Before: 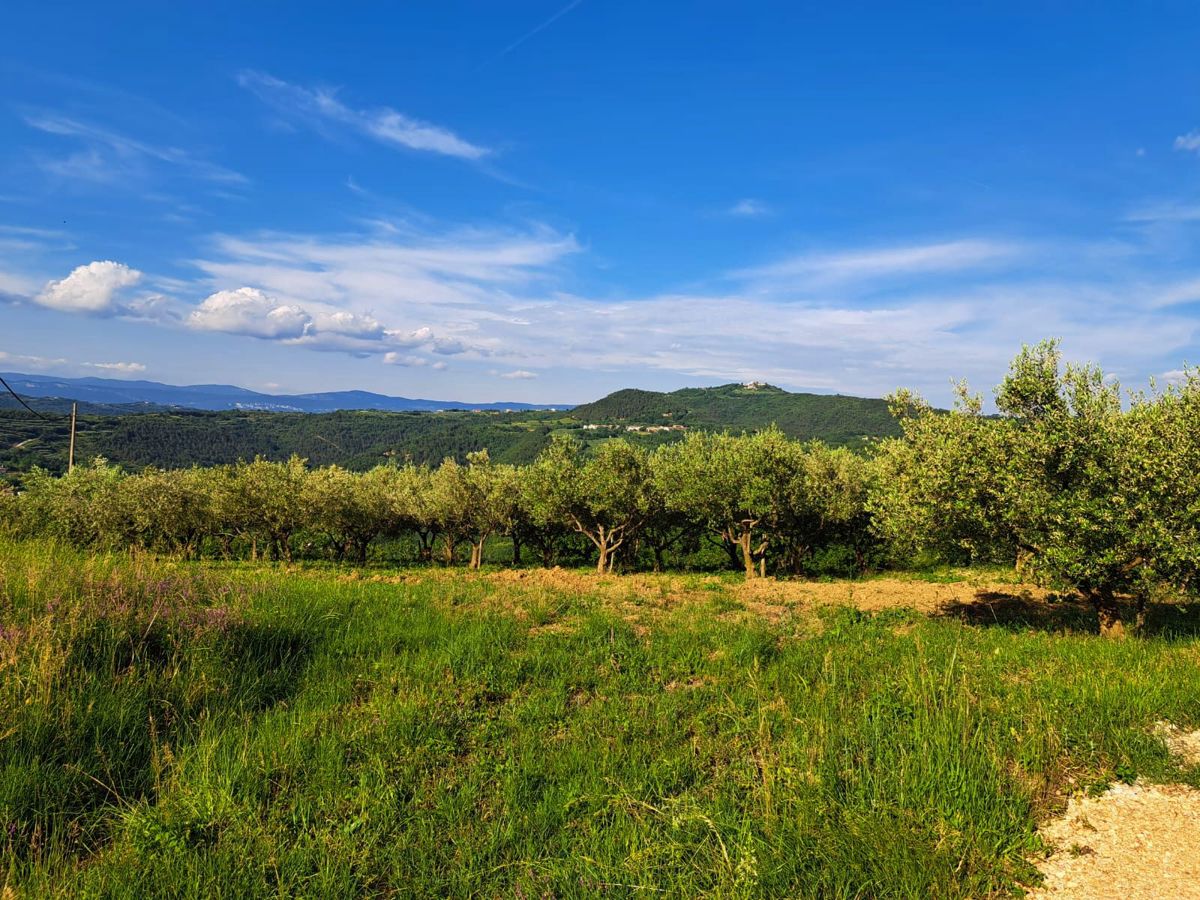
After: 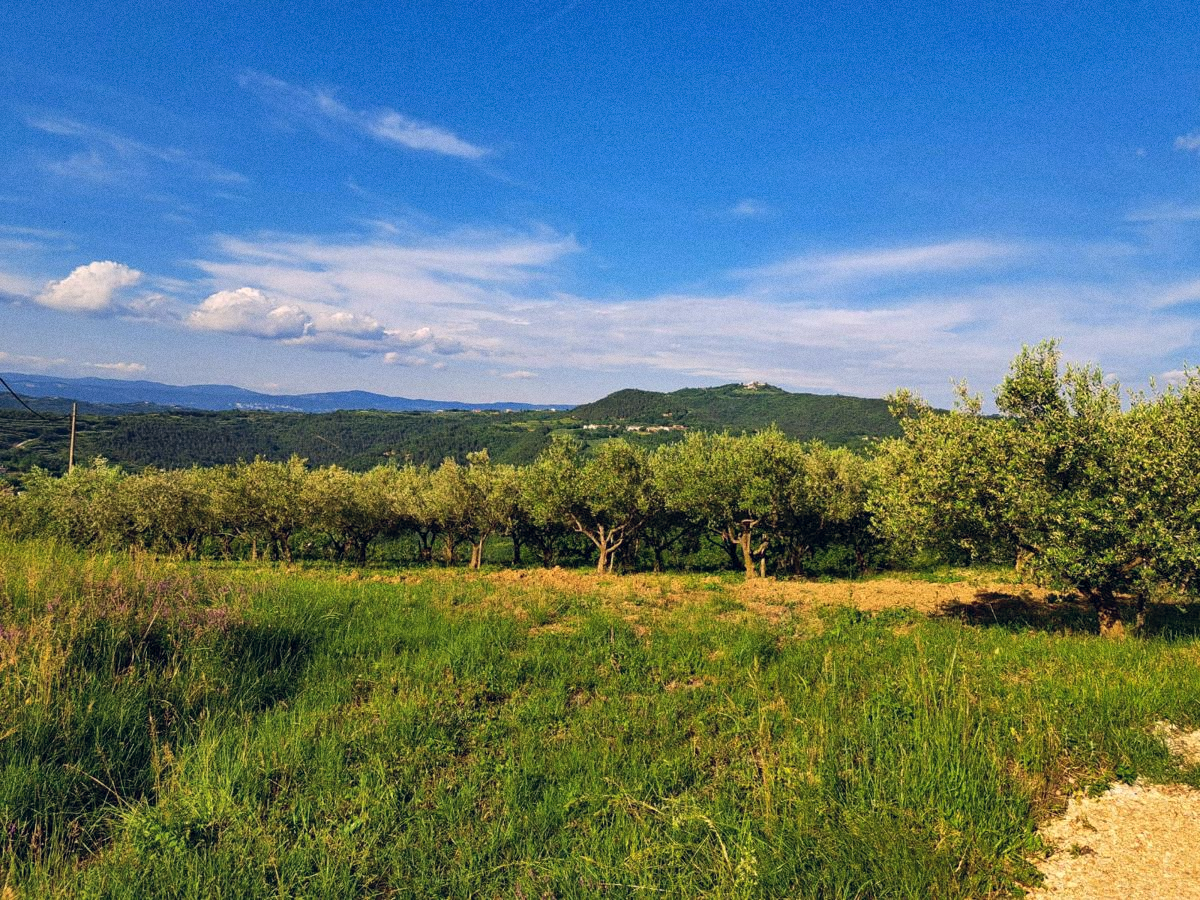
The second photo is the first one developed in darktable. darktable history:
color balance rgb: shadows lift › hue 87.51°, highlights gain › chroma 1.62%, highlights gain › hue 55.1°, global offset › chroma 0.06%, global offset › hue 253.66°, linear chroma grading › global chroma 0.5%
shadows and highlights: shadows 52.34, highlights -28.23, soften with gaussian
grain: coarseness 0.09 ISO
